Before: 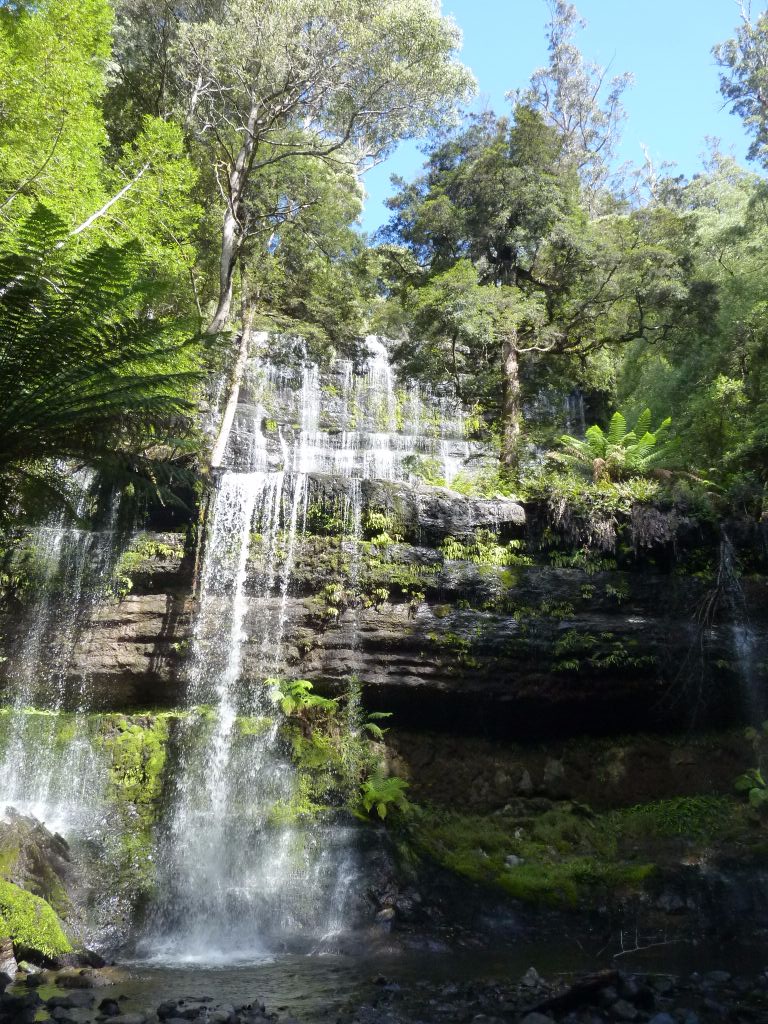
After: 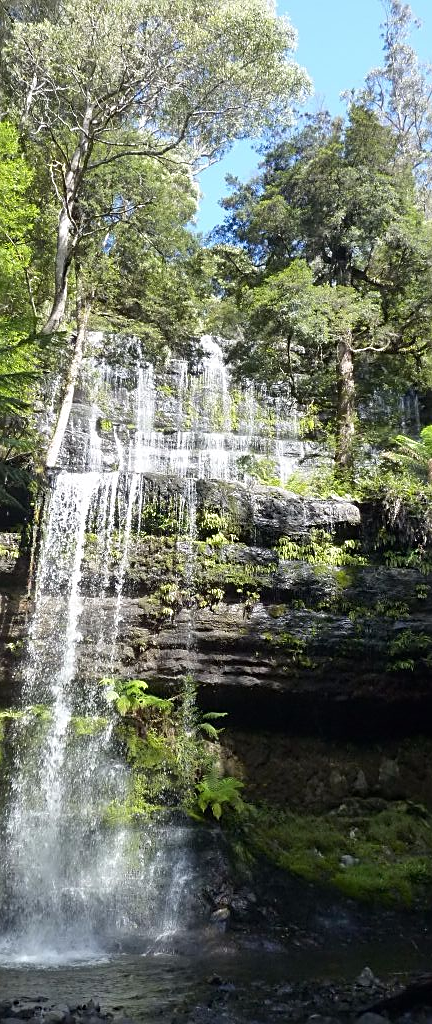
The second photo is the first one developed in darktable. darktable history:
sharpen: on, module defaults
crop: left 21.496%, right 22.254%
